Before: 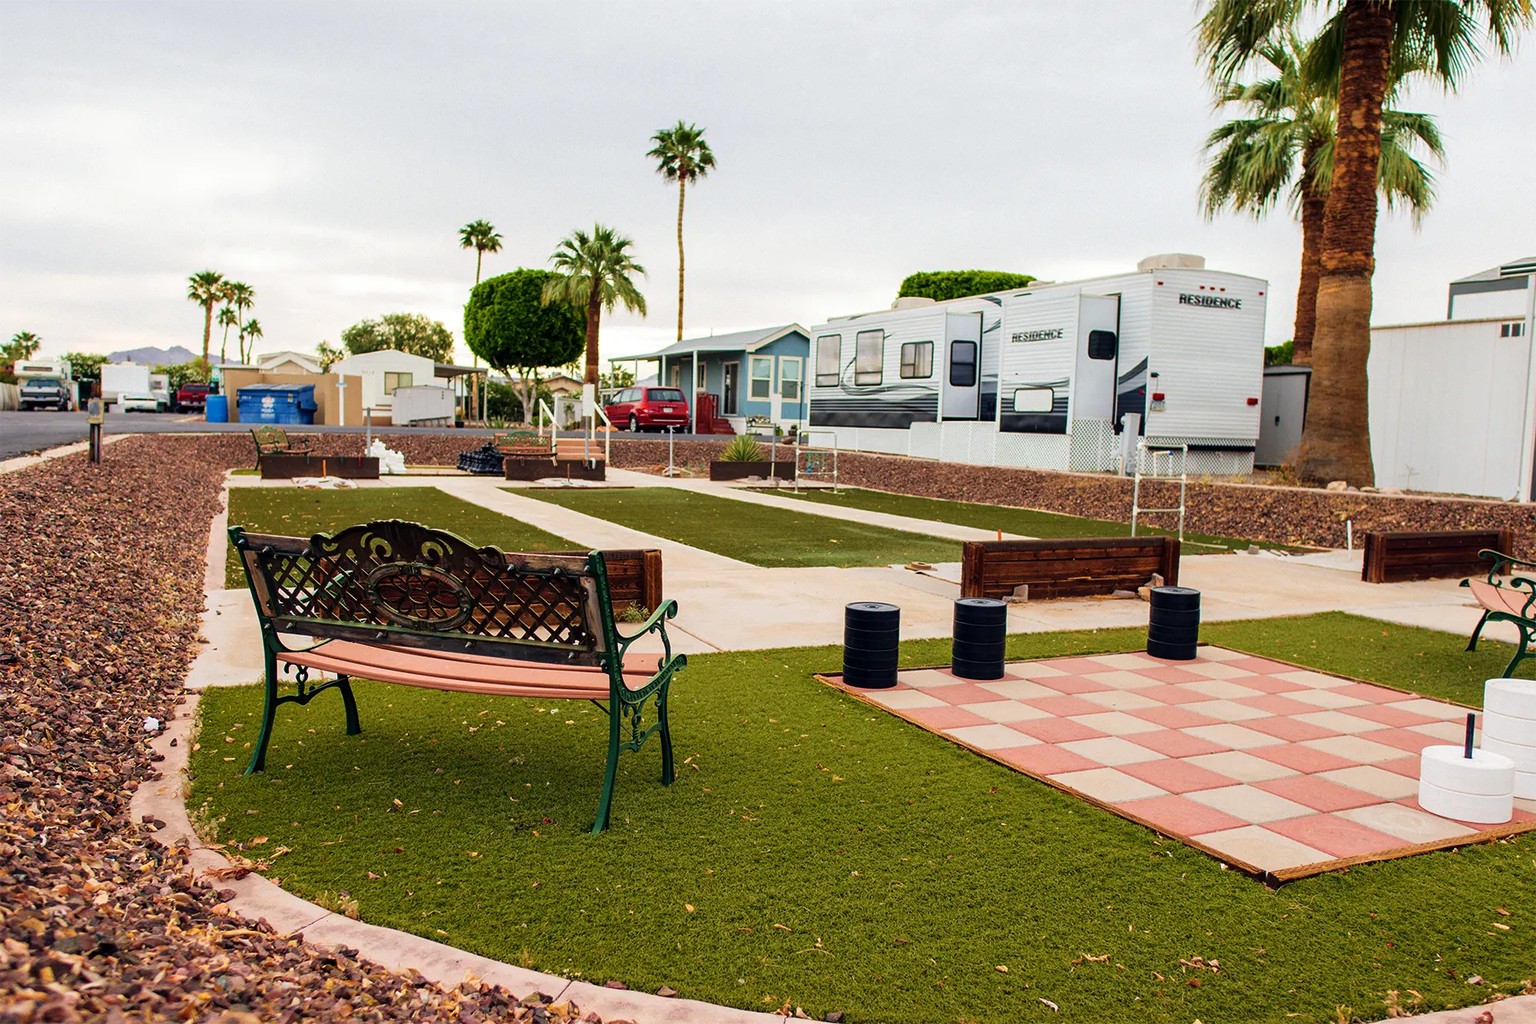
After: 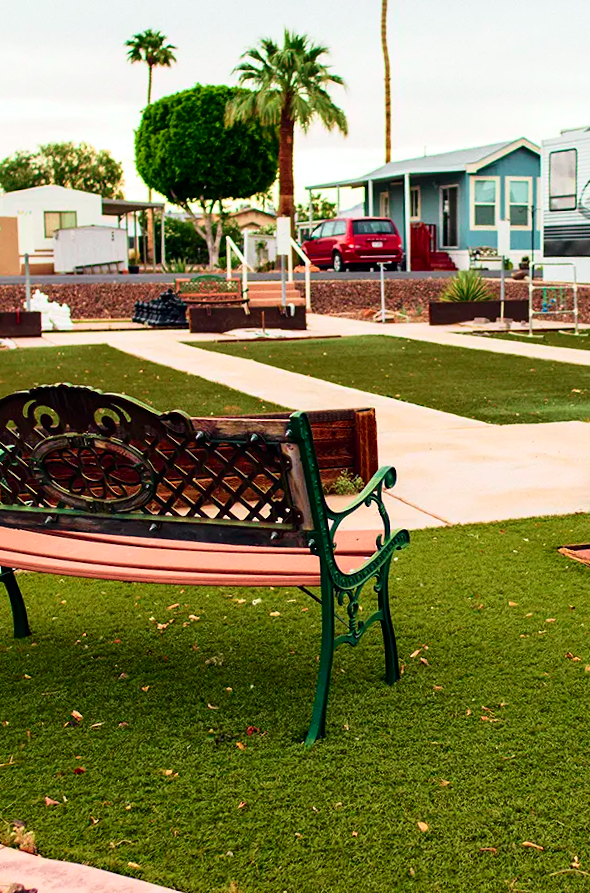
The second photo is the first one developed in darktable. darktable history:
white balance: emerald 1
crop and rotate: left 21.77%, top 18.528%, right 44.676%, bottom 2.997%
tone curve: curves: ch0 [(0, 0.01) (0.037, 0.032) (0.131, 0.108) (0.275, 0.258) (0.483, 0.512) (0.61, 0.661) (0.696, 0.76) (0.792, 0.867) (0.911, 0.955) (0.997, 0.995)]; ch1 [(0, 0) (0.308, 0.268) (0.425, 0.383) (0.503, 0.502) (0.529, 0.543) (0.706, 0.754) (0.869, 0.907) (1, 1)]; ch2 [(0, 0) (0.228, 0.196) (0.336, 0.315) (0.399, 0.403) (0.485, 0.487) (0.502, 0.502) (0.525, 0.523) (0.545, 0.552) (0.587, 0.61) (0.636, 0.654) (0.711, 0.729) (0.855, 0.87) (0.998, 0.977)], color space Lab, independent channels, preserve colors none
local contrast: mode bilateral grid, contrast 20, coarseness 50, detail 120%, midtone range 0.2
rotate and perspective: rotation -2°, crop left 0.022, crop right 0.978, crop top 0.049, crop bottom 0.951
